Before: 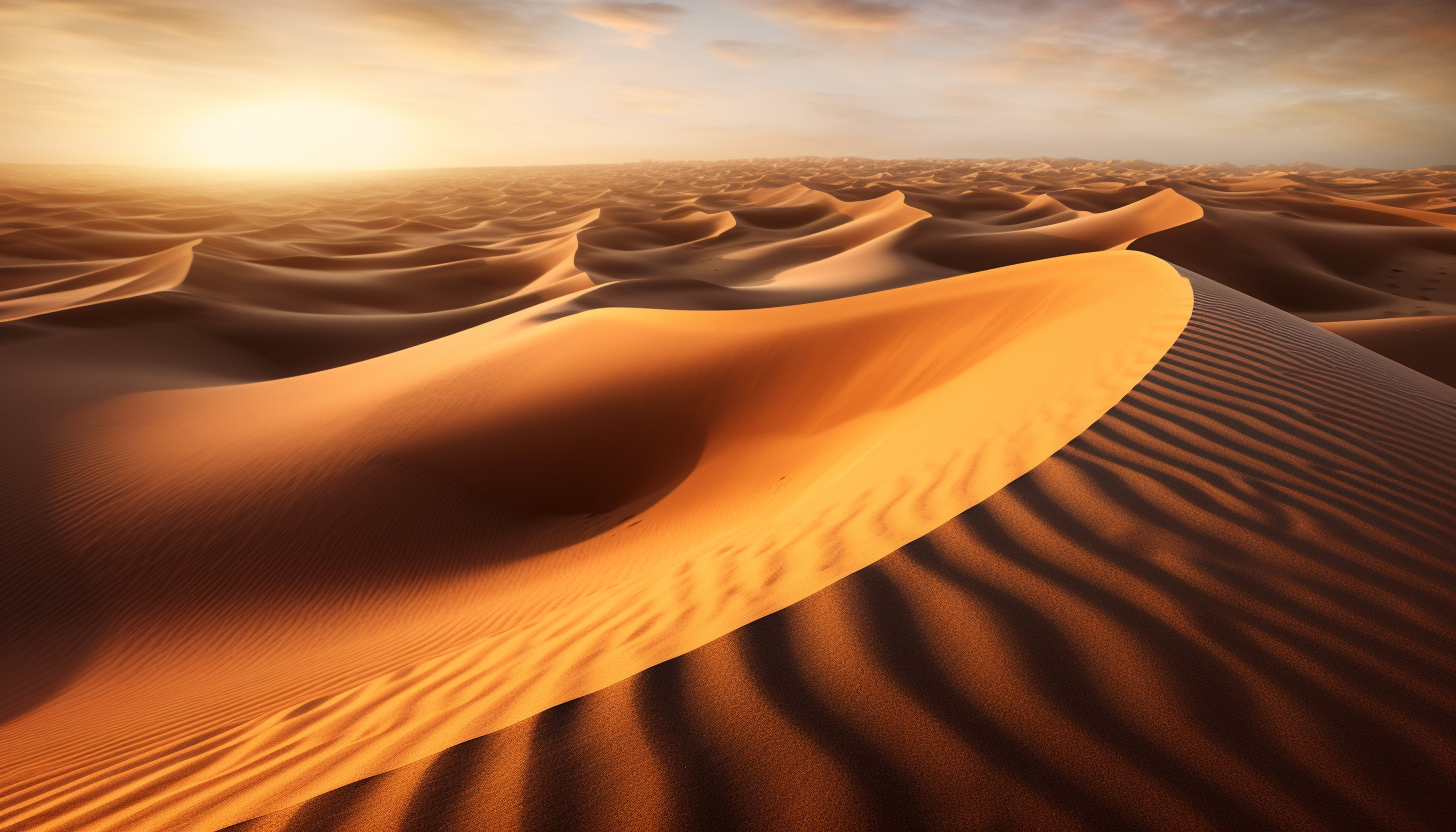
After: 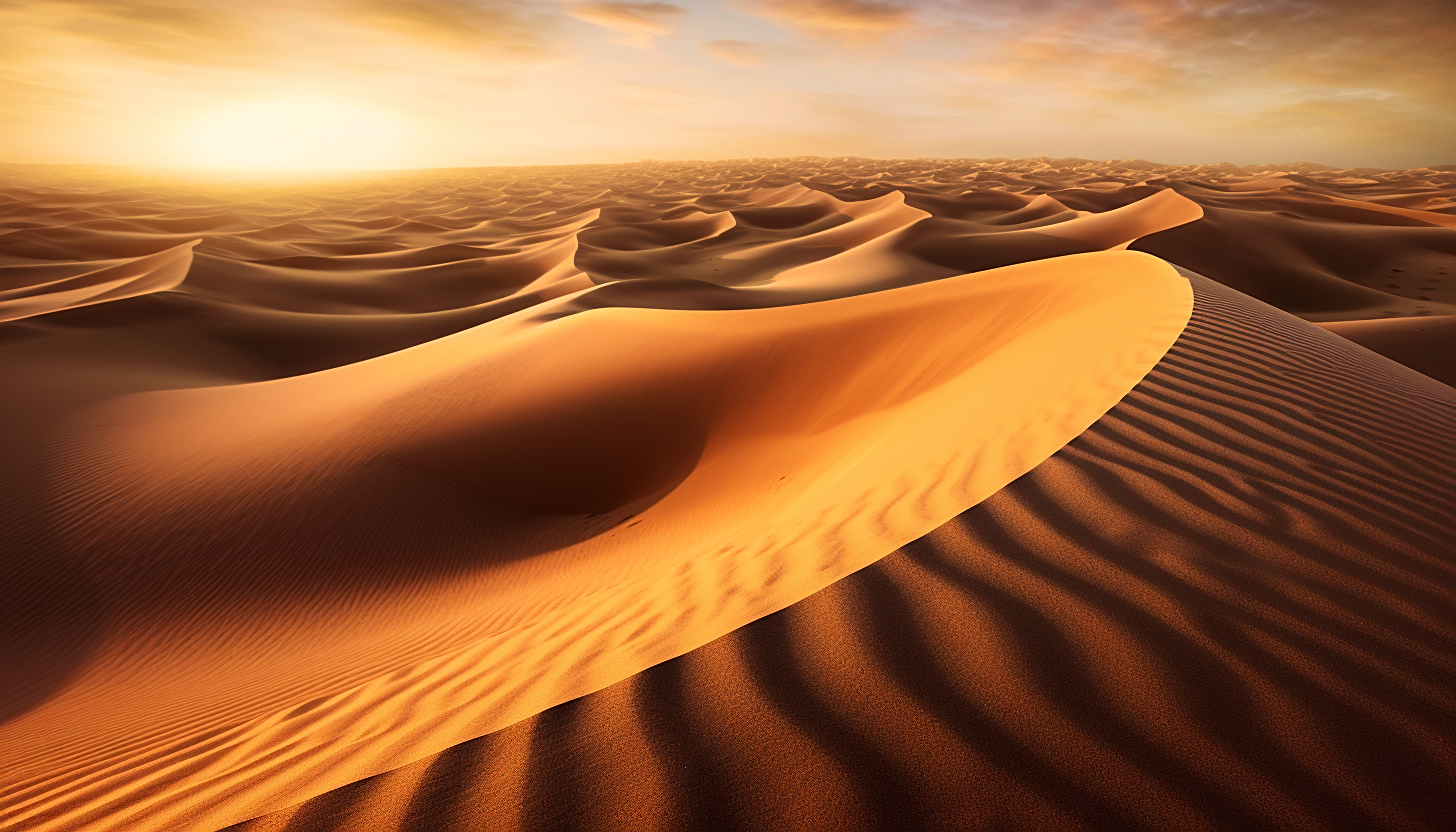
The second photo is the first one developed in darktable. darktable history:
exposure: compensate highlight preservation false
sharpen: on, module defaults
velvia: strength 75%
